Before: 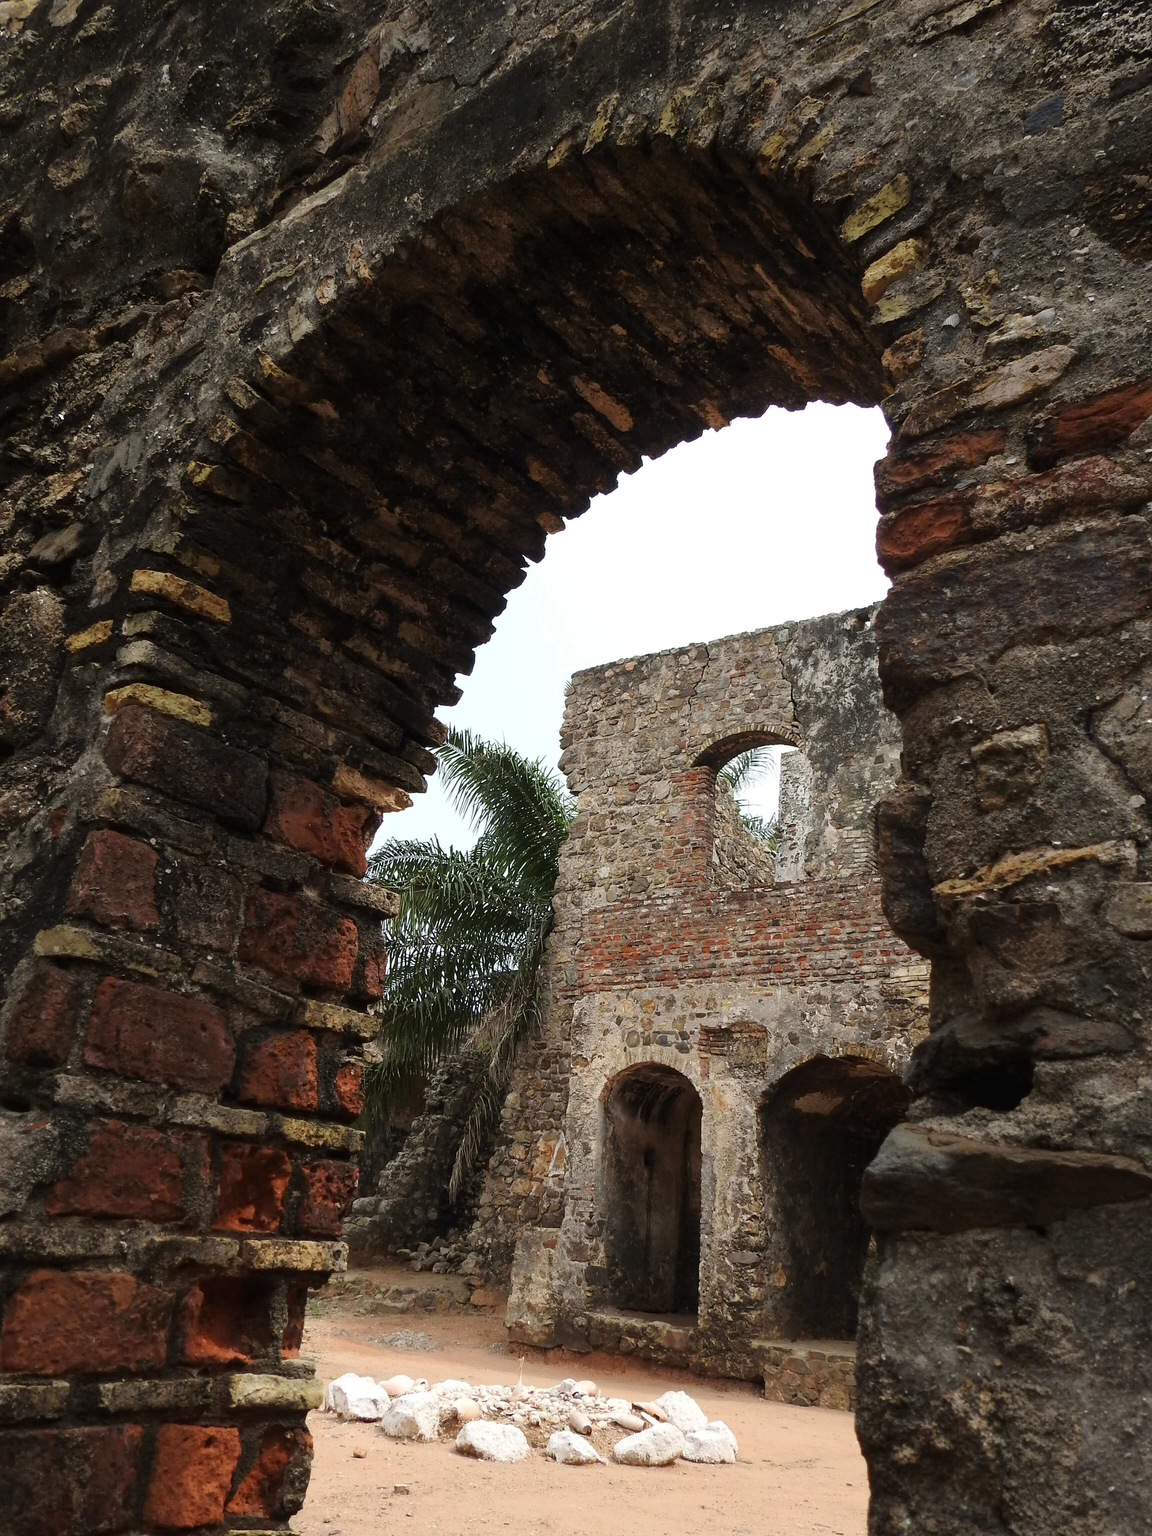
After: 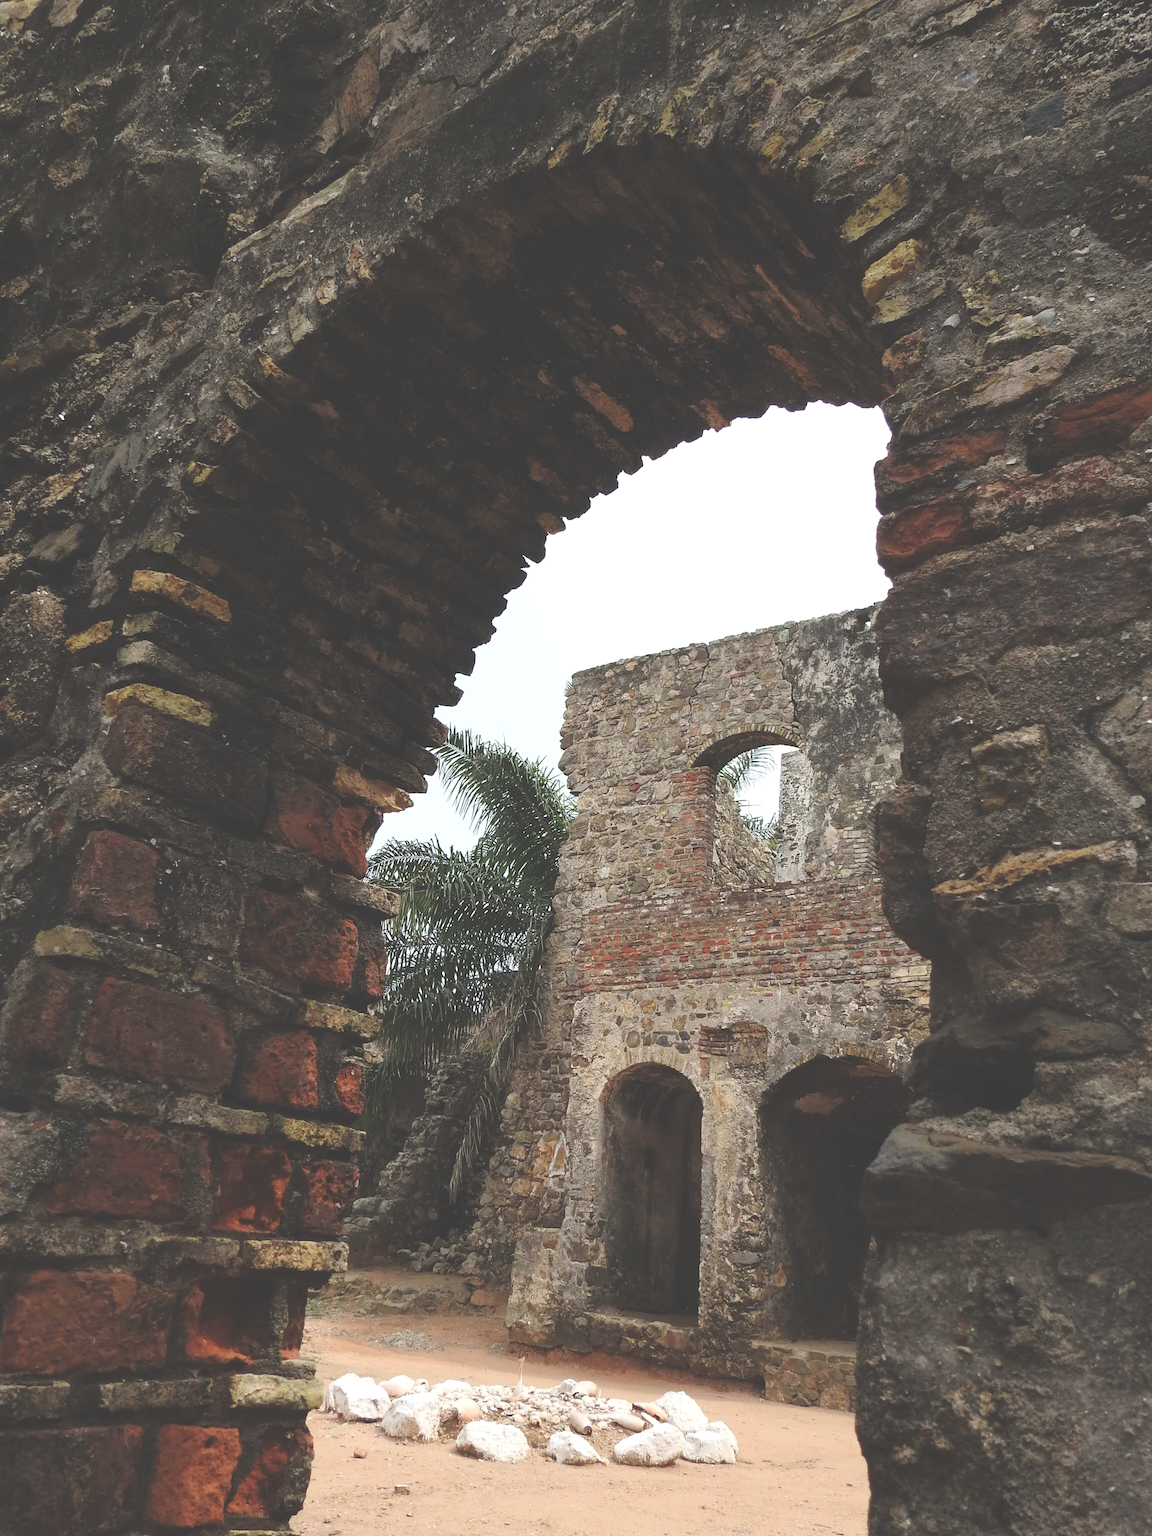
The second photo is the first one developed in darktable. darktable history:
exposure: black level correction -0.042, exposure 0.064 EV, compensate highlight preservation false
